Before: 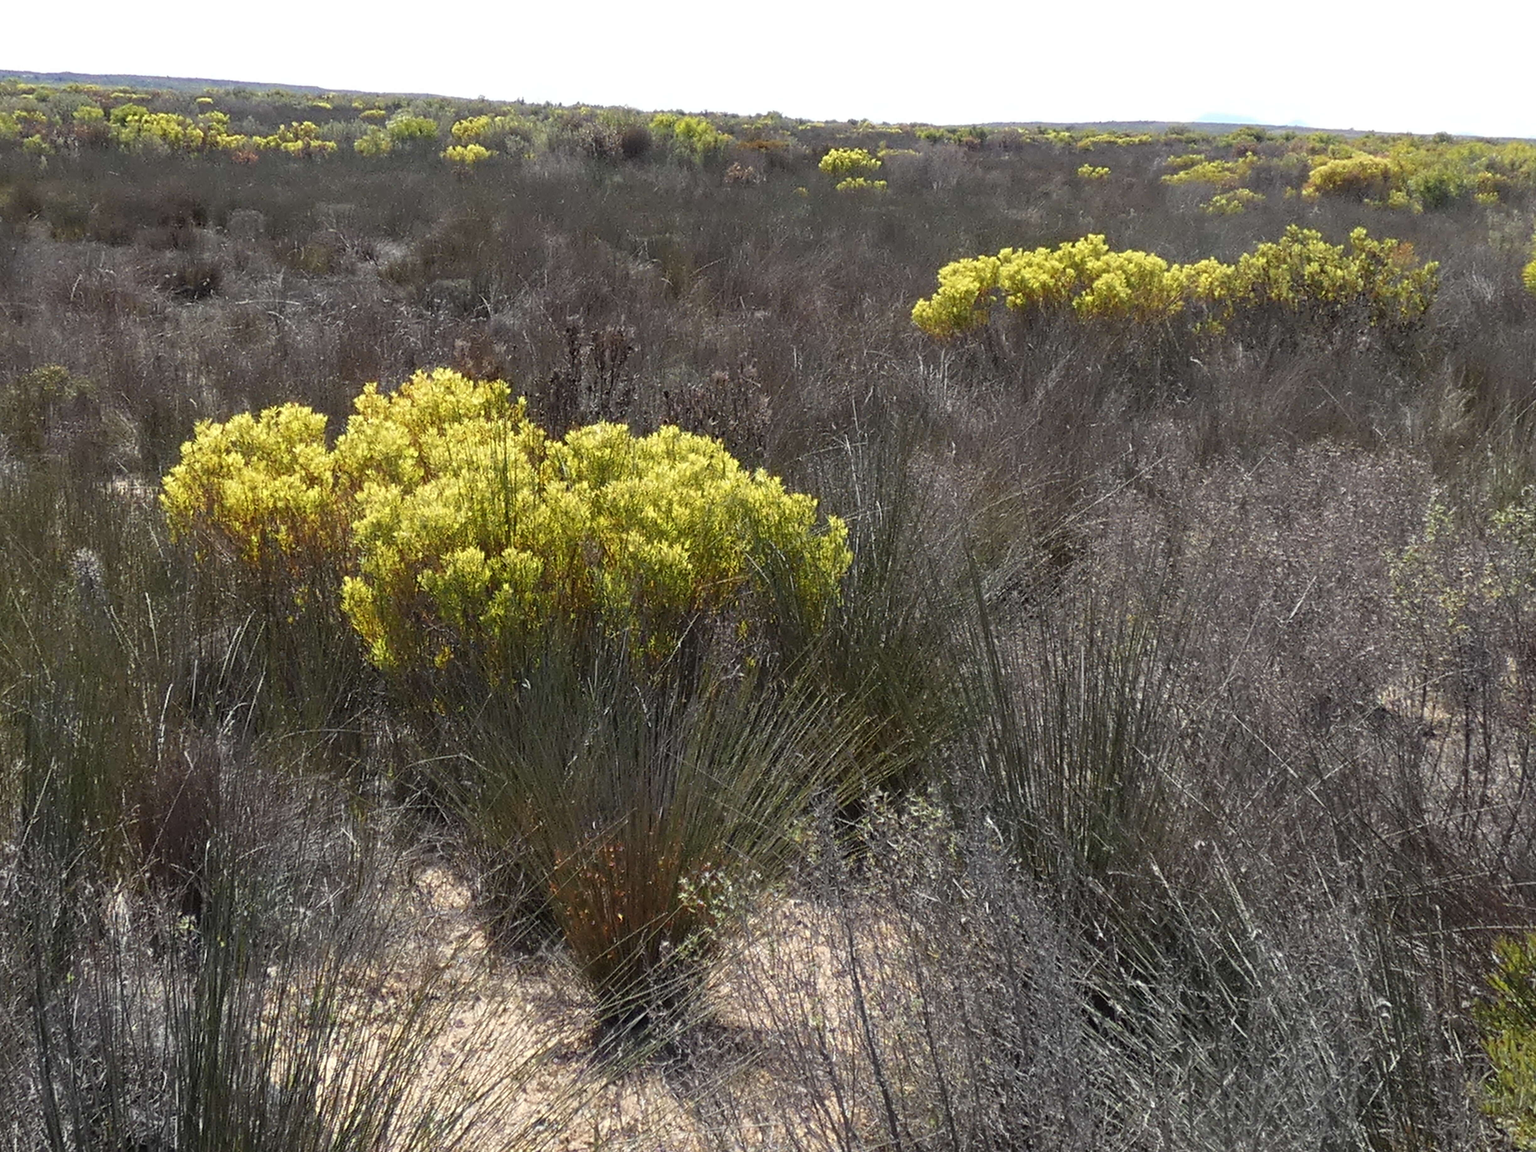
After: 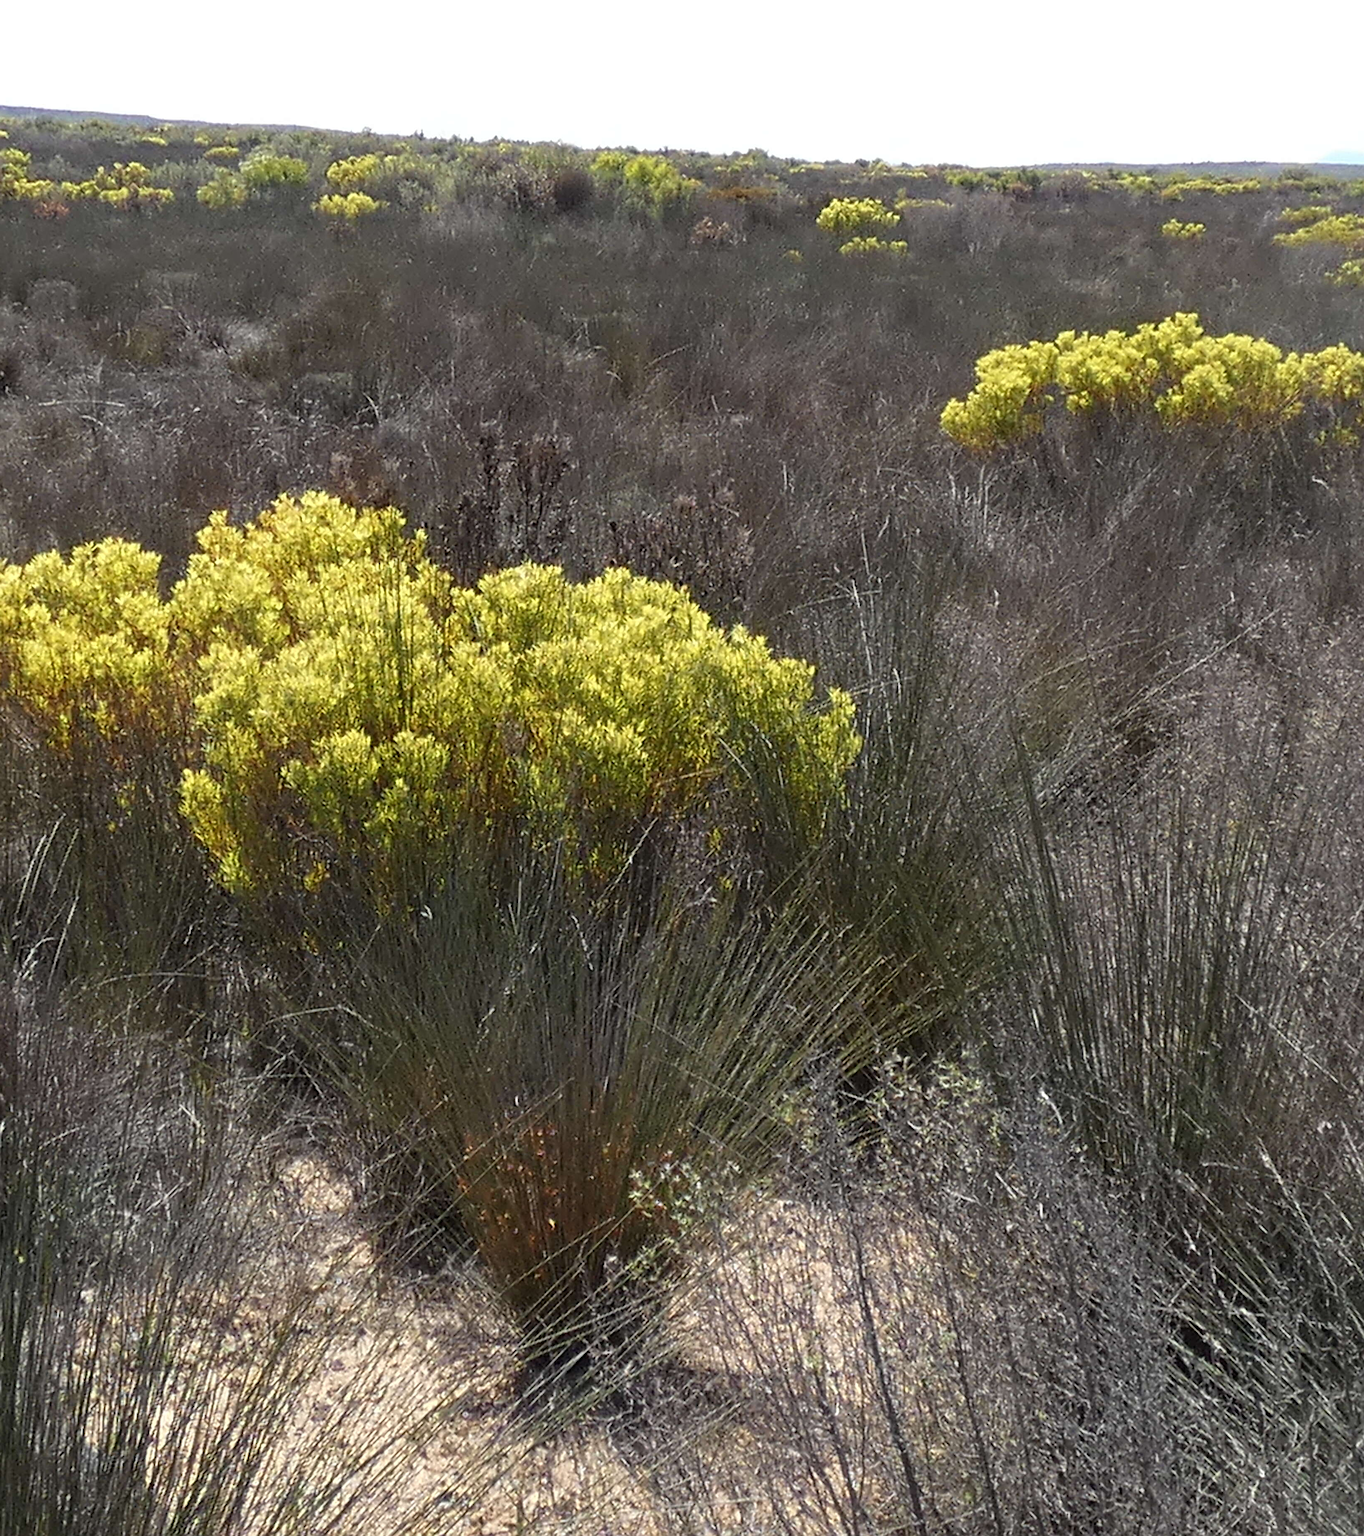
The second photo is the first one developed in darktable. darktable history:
crop and rotate: left 13.463%, right 19.903%
sharpen: on, module defaults
